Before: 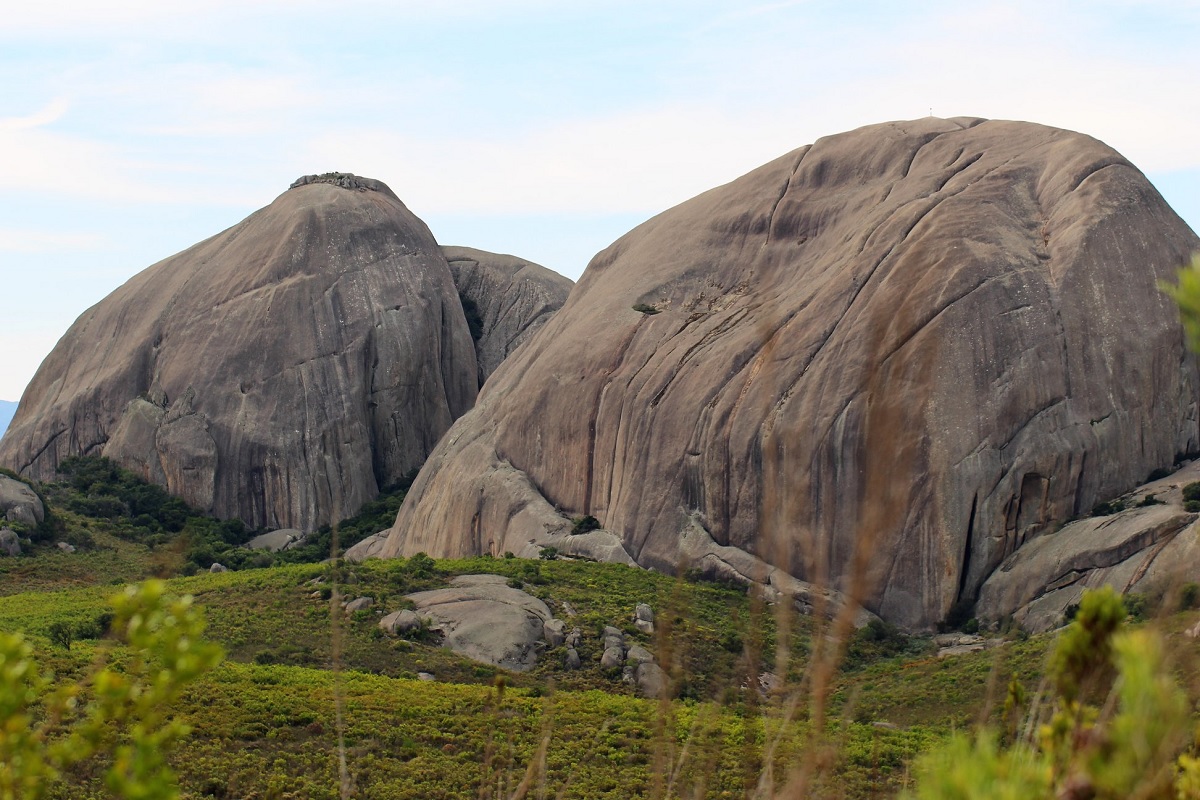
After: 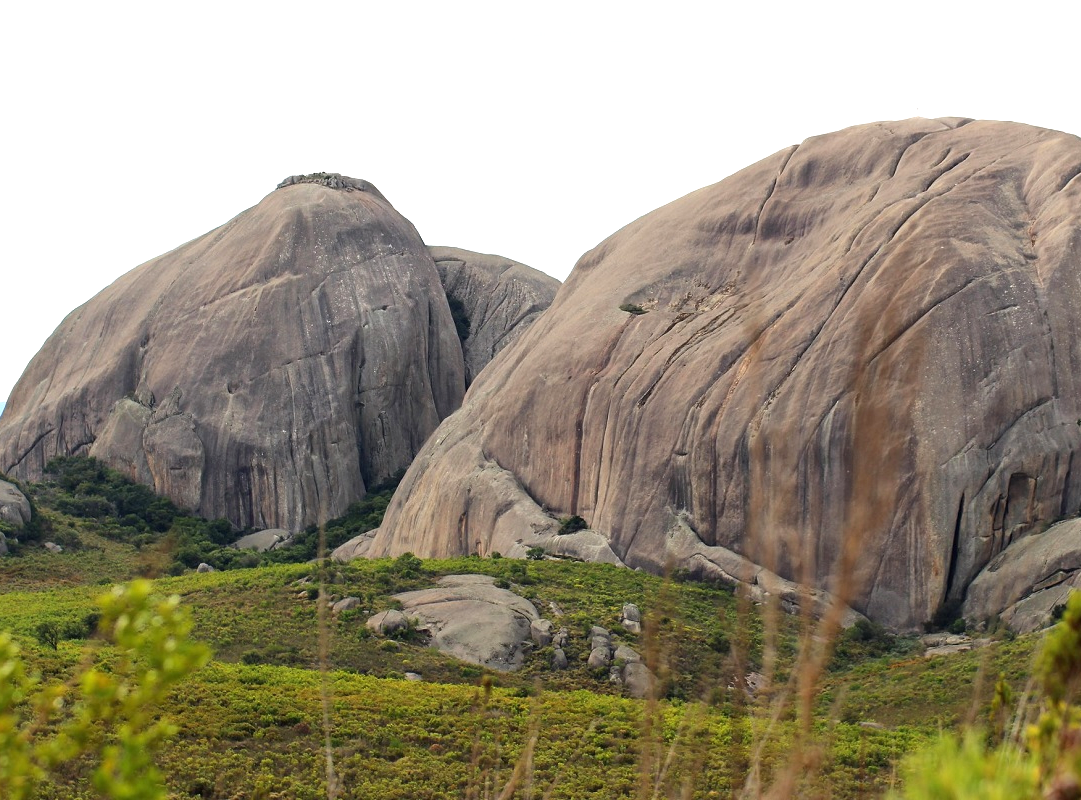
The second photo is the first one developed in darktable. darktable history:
exposure: black level correction 0, exposure 0.6 EV, compensate exposure bias true, compensate highlight preservation false
crop and rotate: left 1.088%, right 8.807%
